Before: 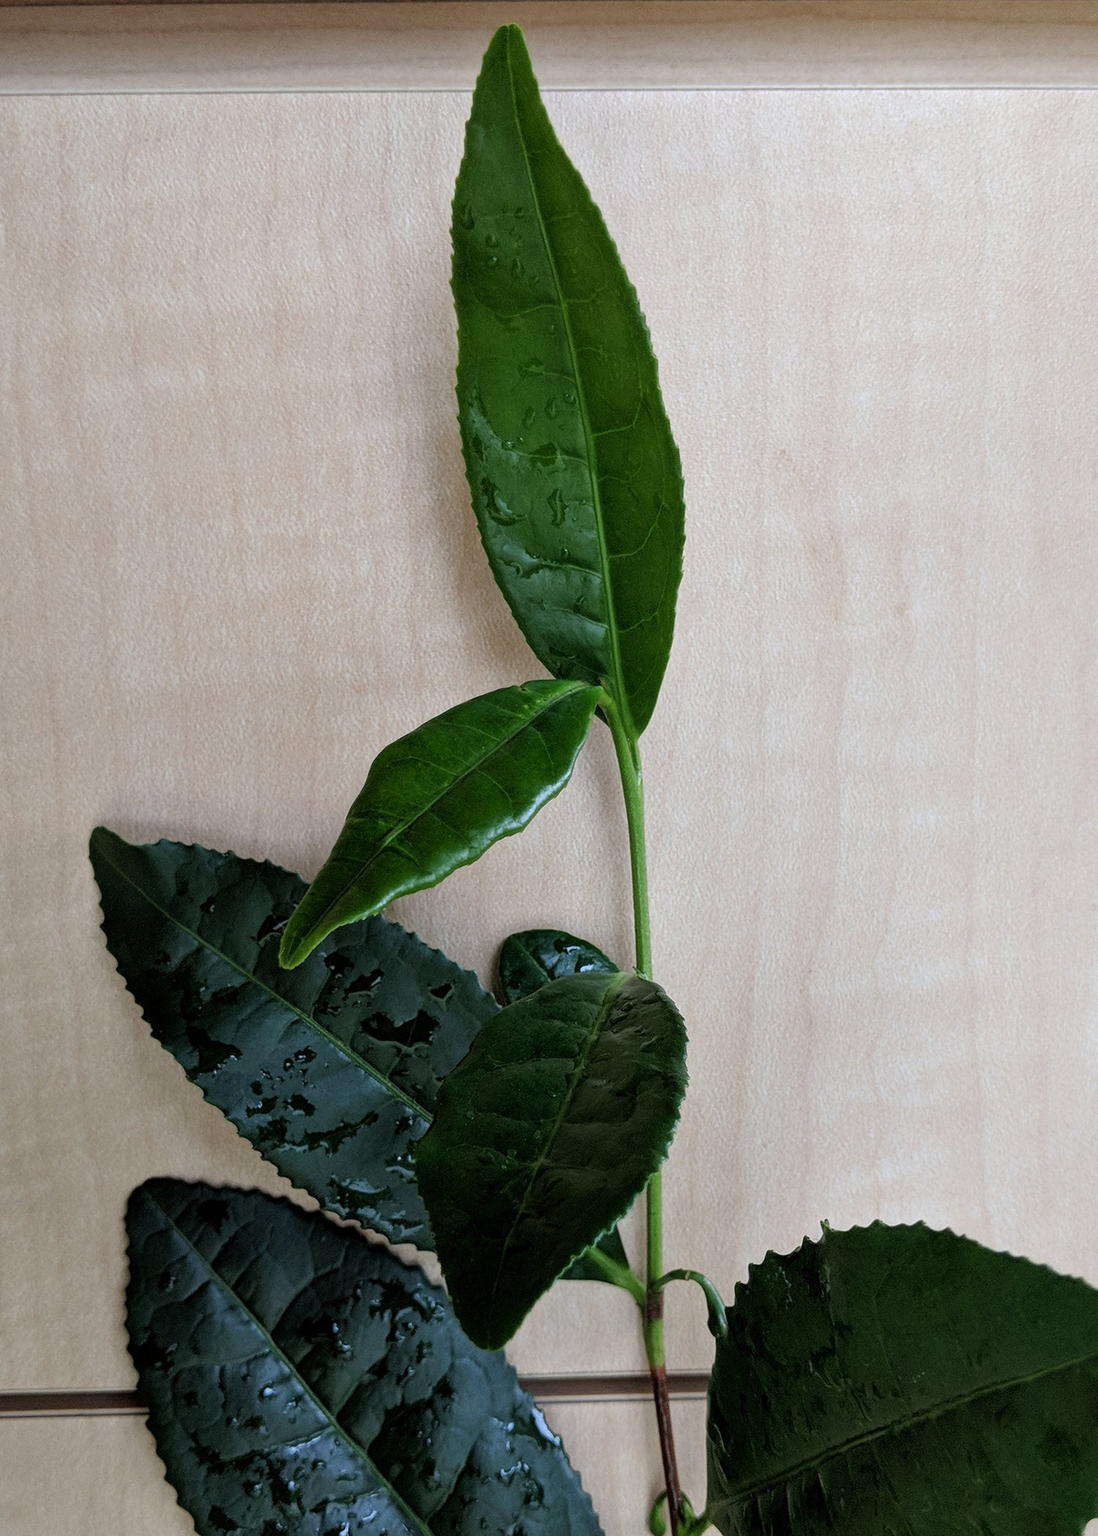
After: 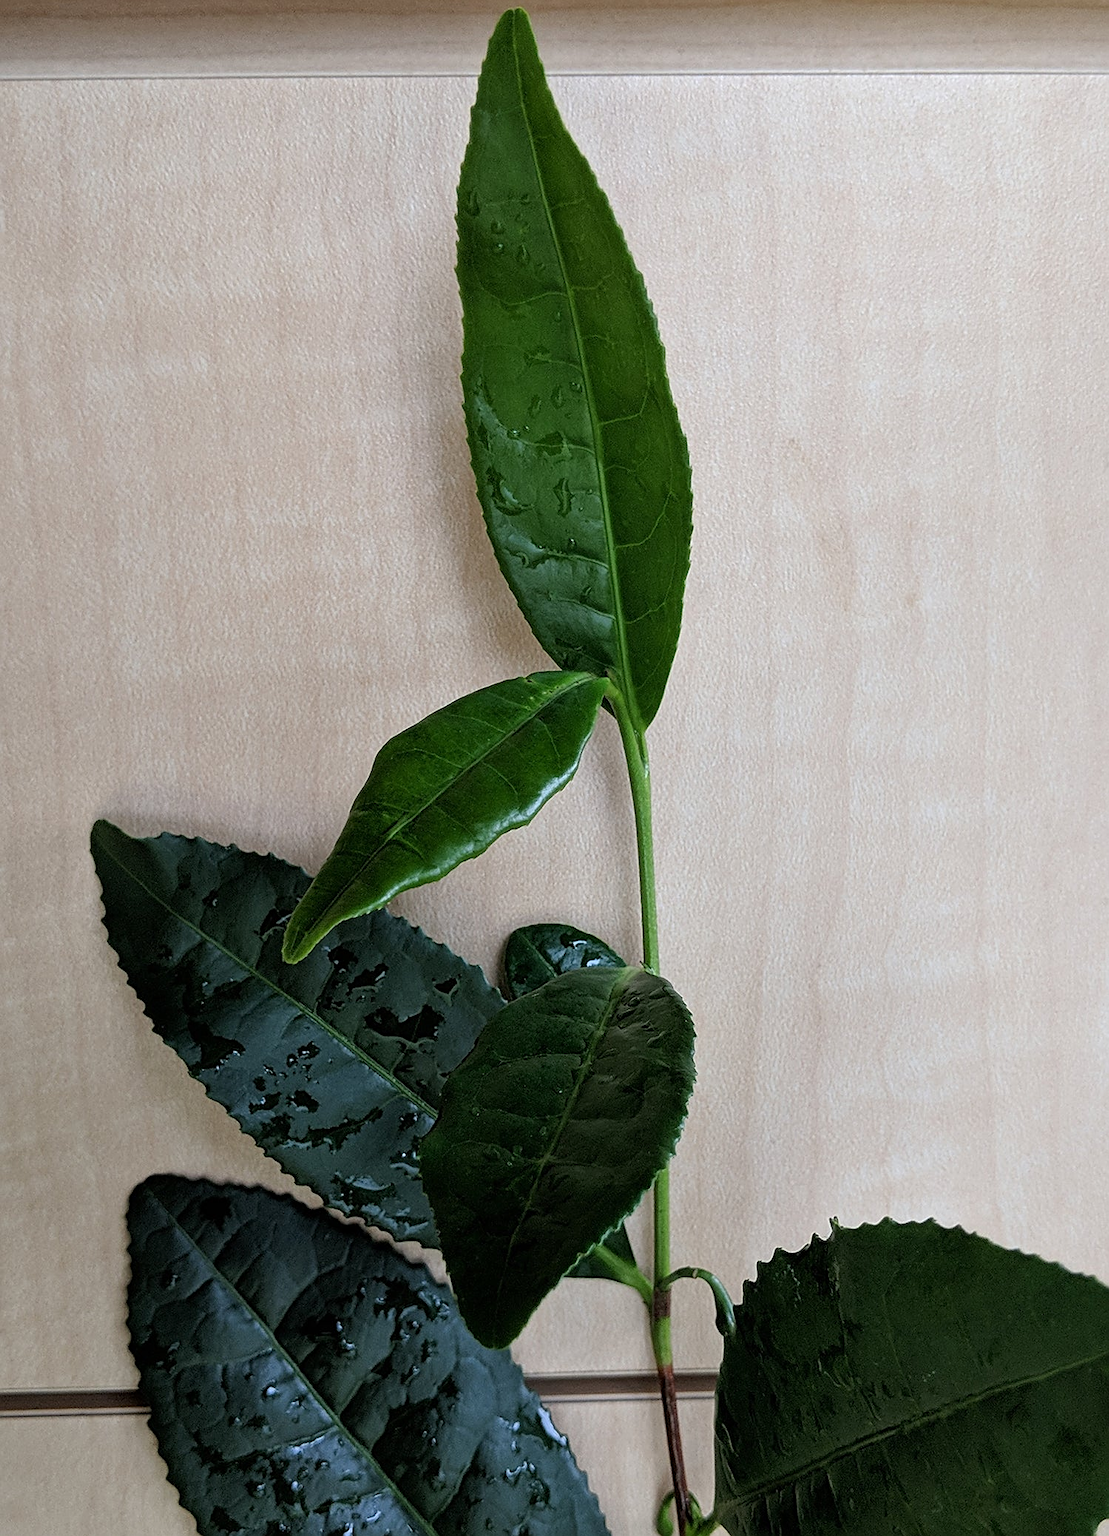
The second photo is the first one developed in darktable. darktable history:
crop: top 1.049%, right 0.001%
sharpen: on, module defaults
